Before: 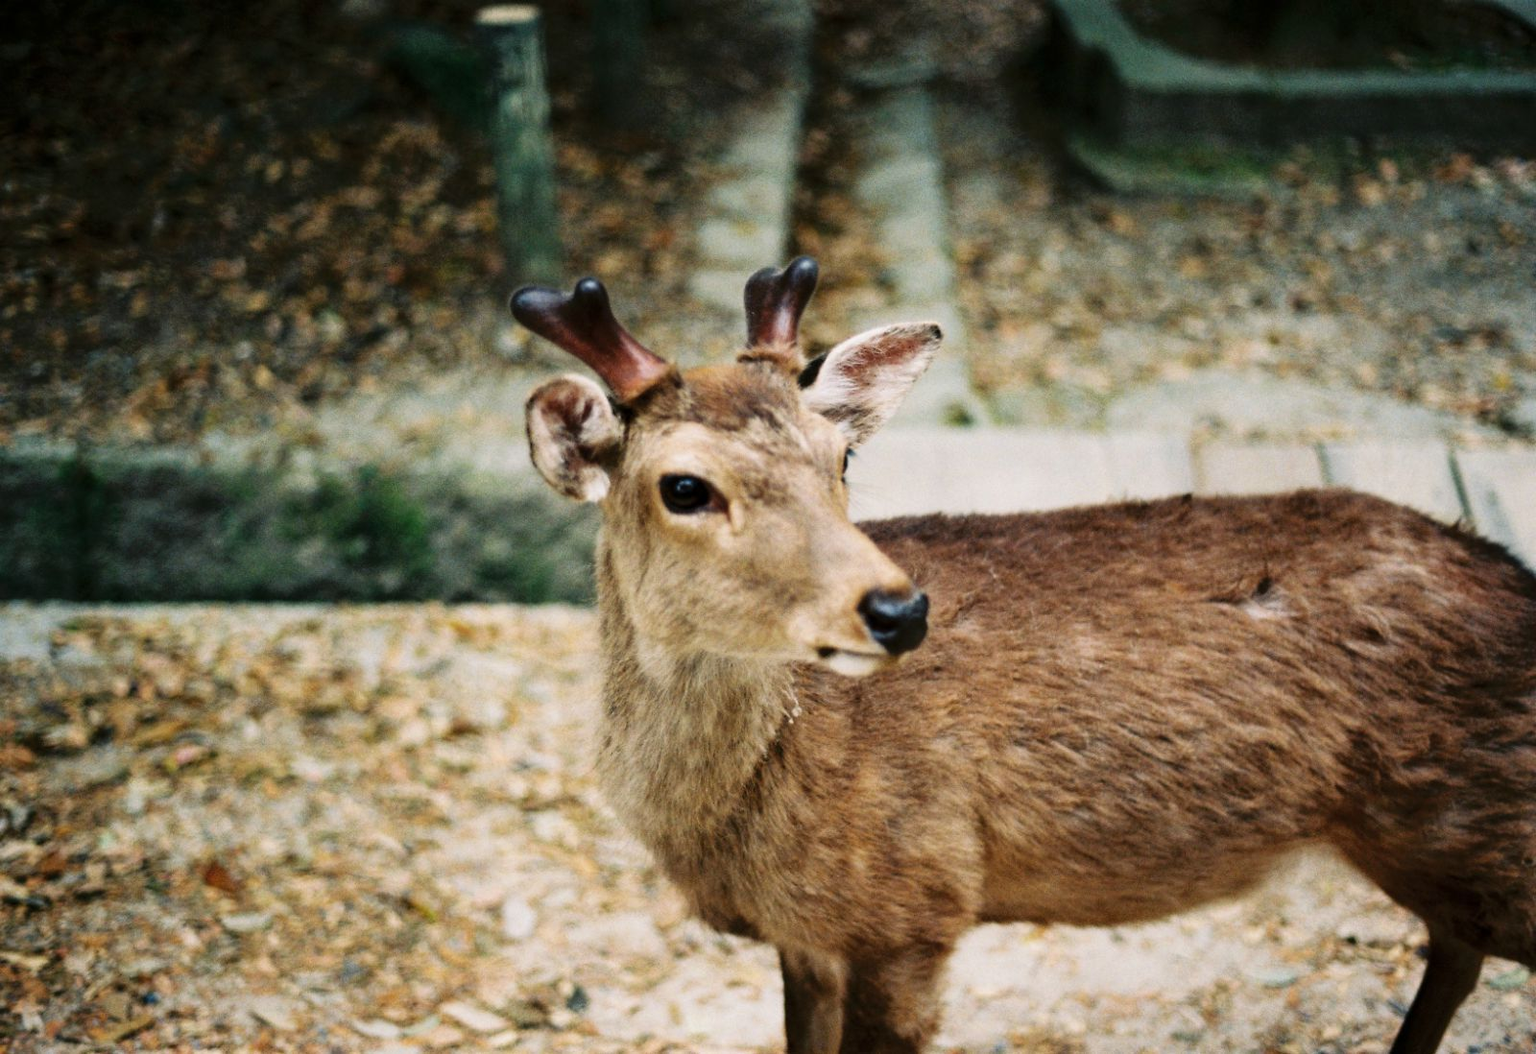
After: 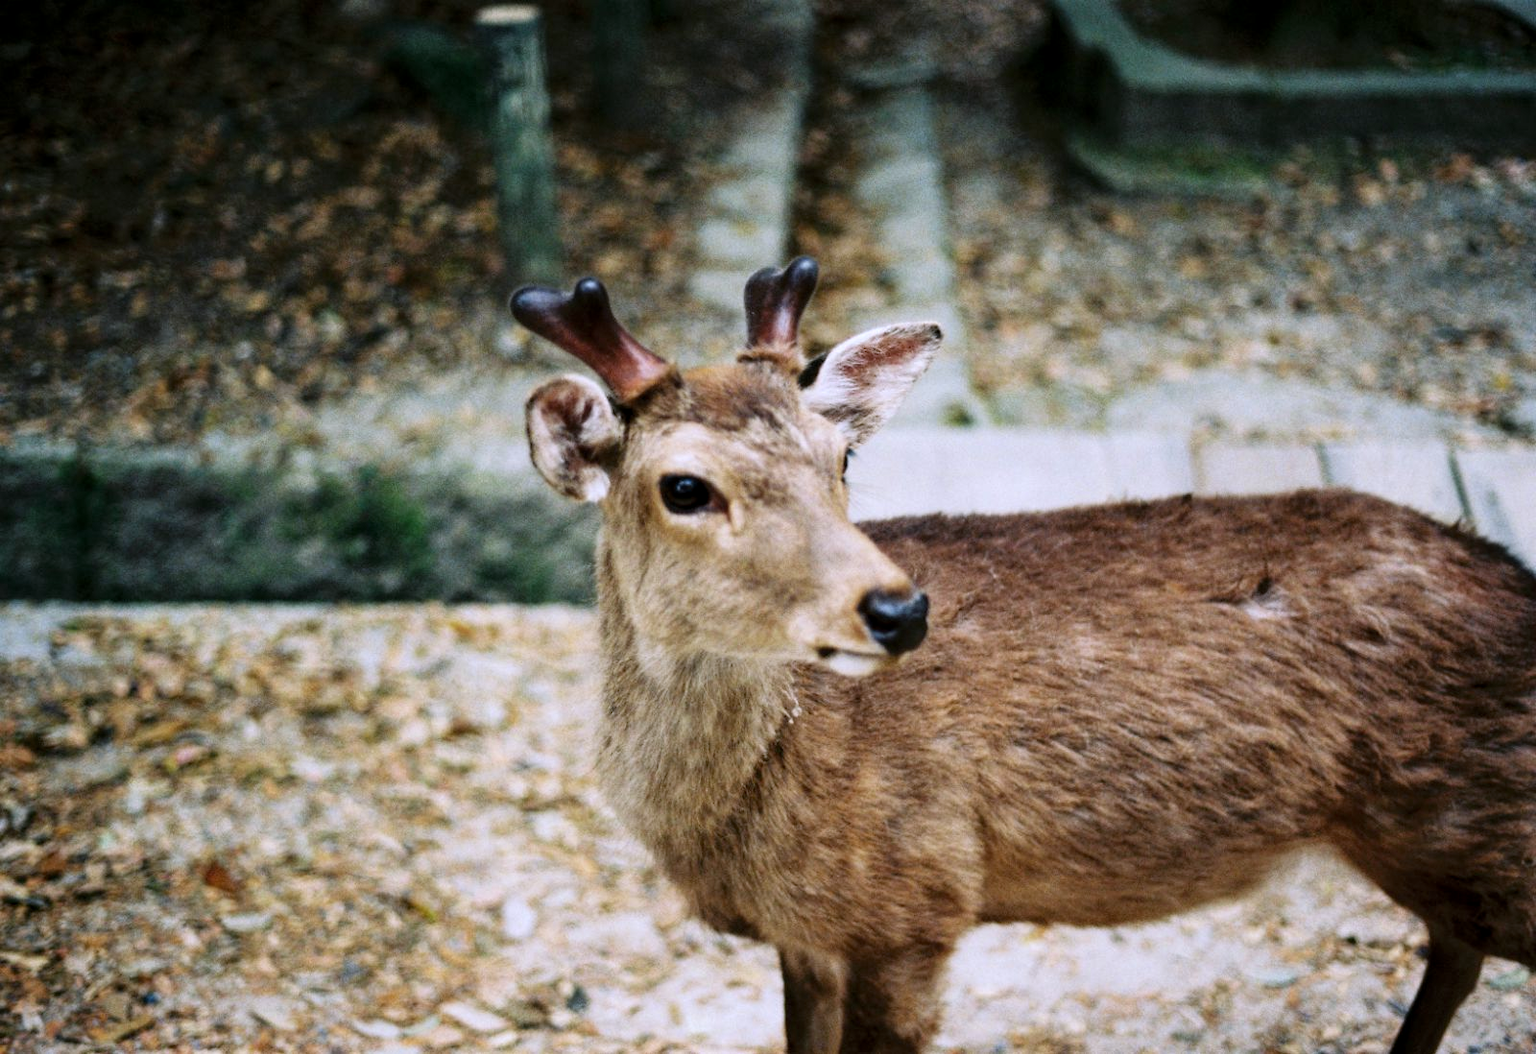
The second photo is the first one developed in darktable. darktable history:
local contrast: highlights 100%, shadows 100%, detail 120%, midtone range 0.2
white balance: red 0.967, blue 1.119, emerald 0.756
